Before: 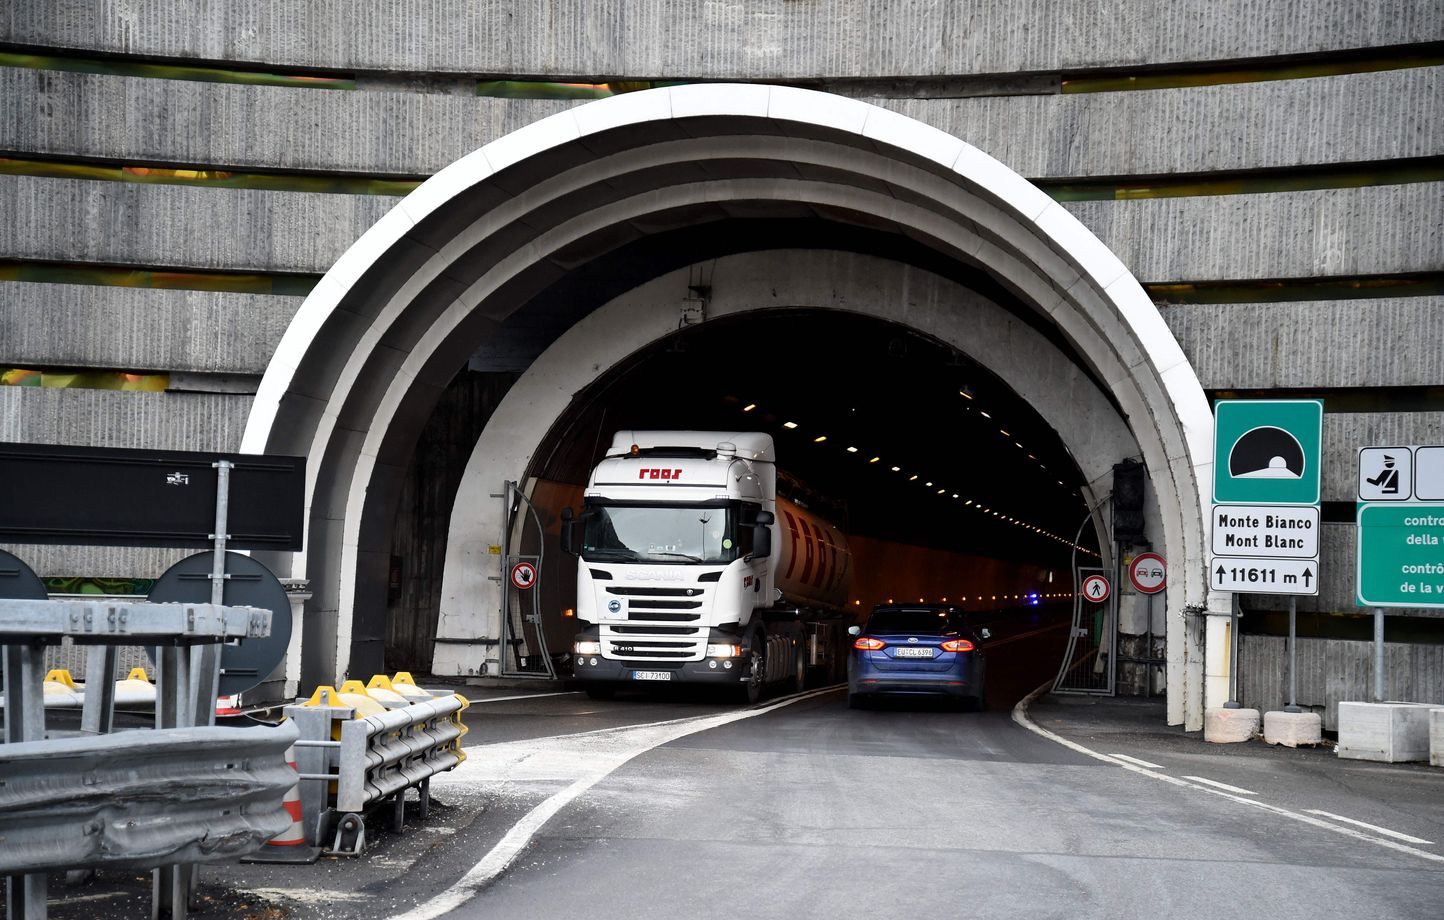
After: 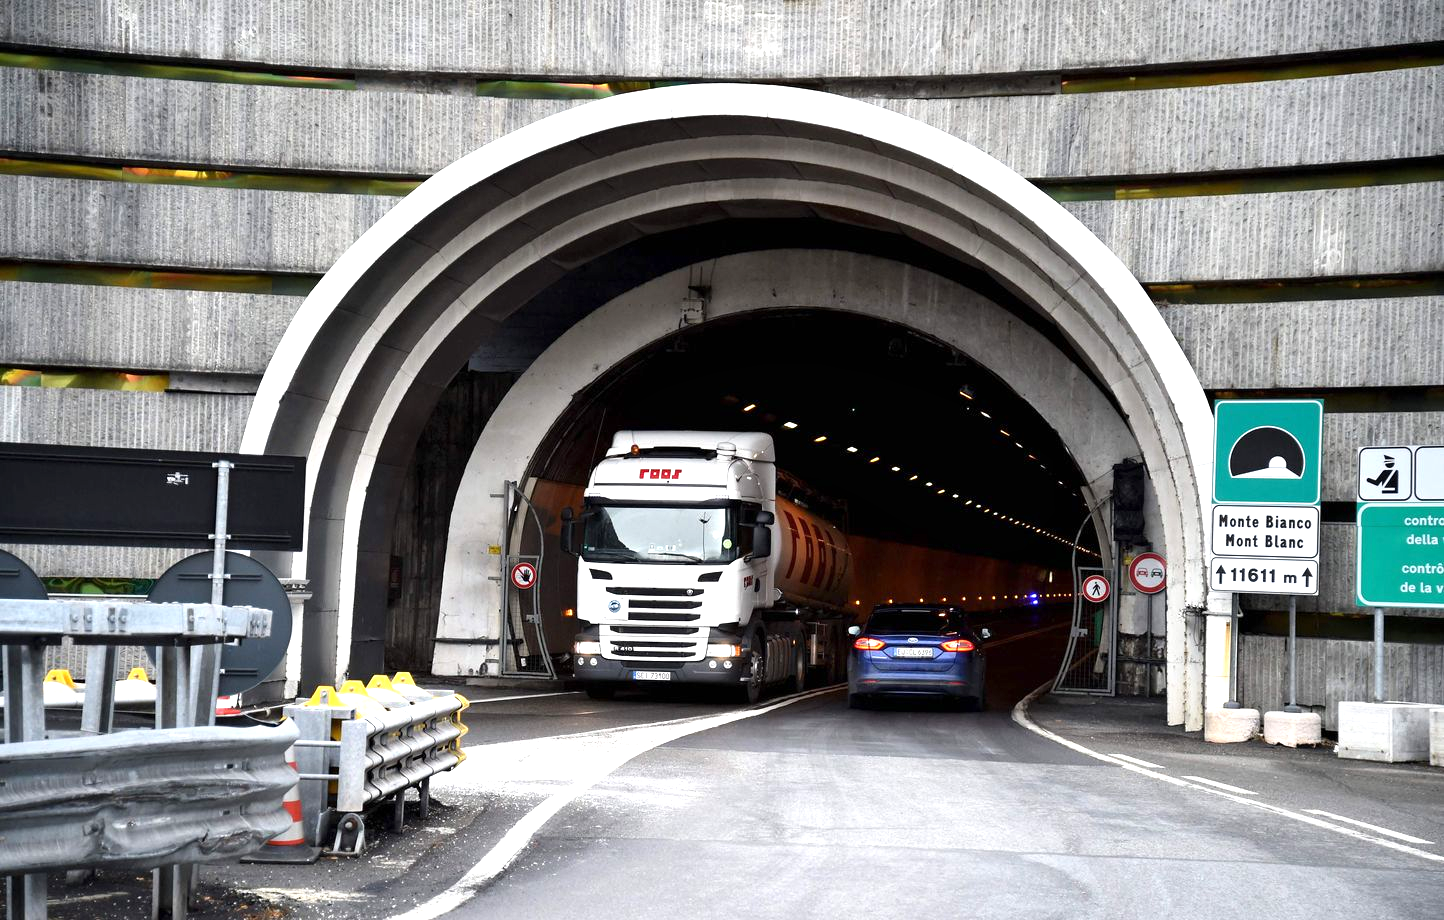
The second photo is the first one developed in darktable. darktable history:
exposure: exposure 0.781 EV, compensate highlight preservation false
local contrast: mode bilateral grid, contrast 20, coarseness 50, detail 102%, midtone range 0.2
